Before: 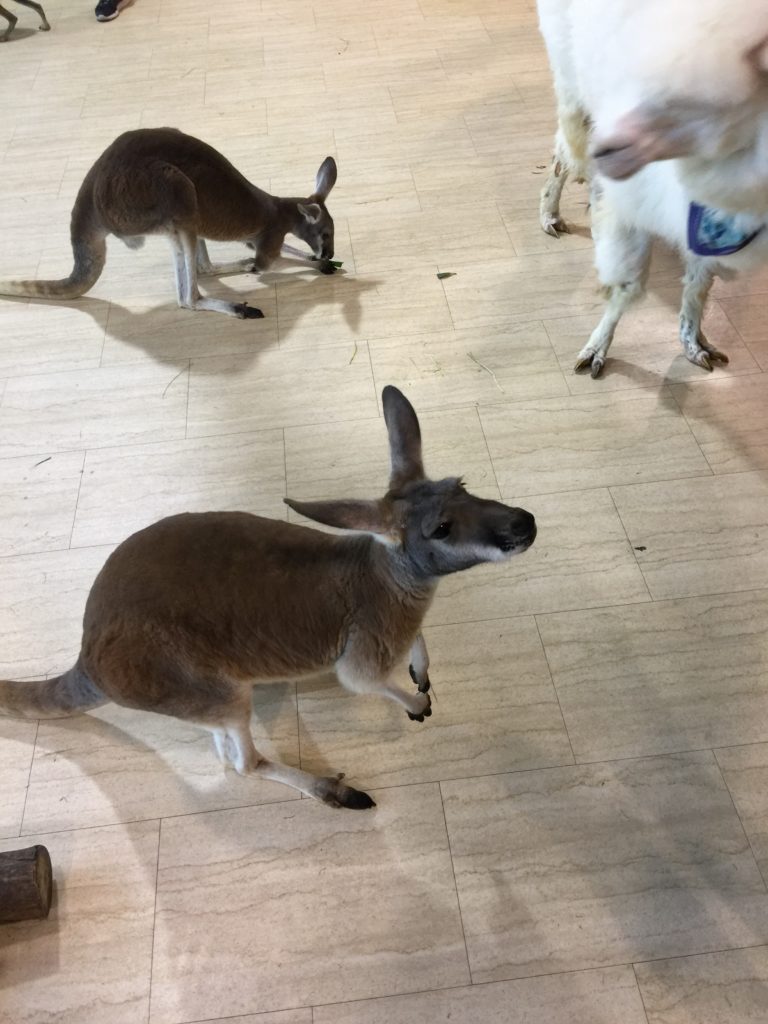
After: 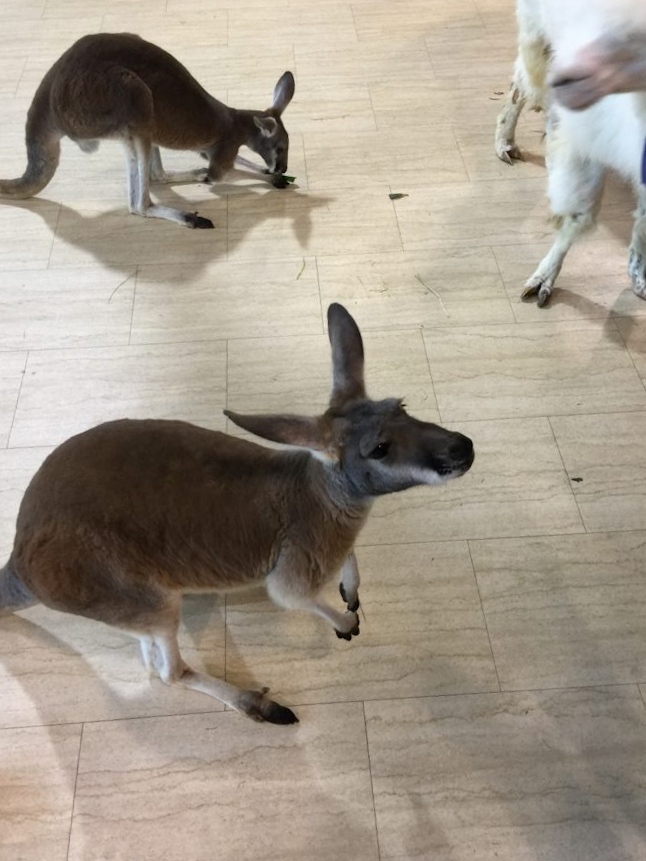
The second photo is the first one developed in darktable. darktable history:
crop and rotate: angle -3.17°, left 5.045%, top 5.171%, right 4.689%, bottom 4.658%
